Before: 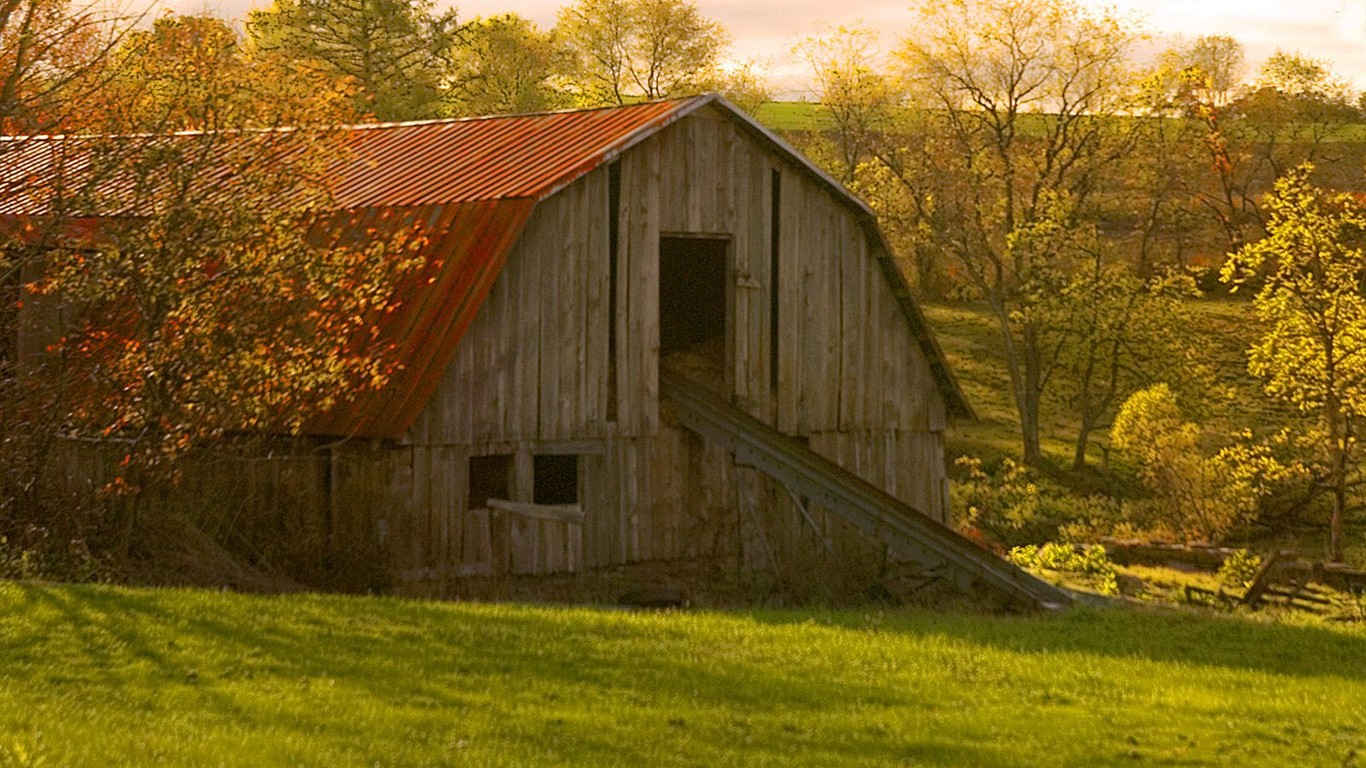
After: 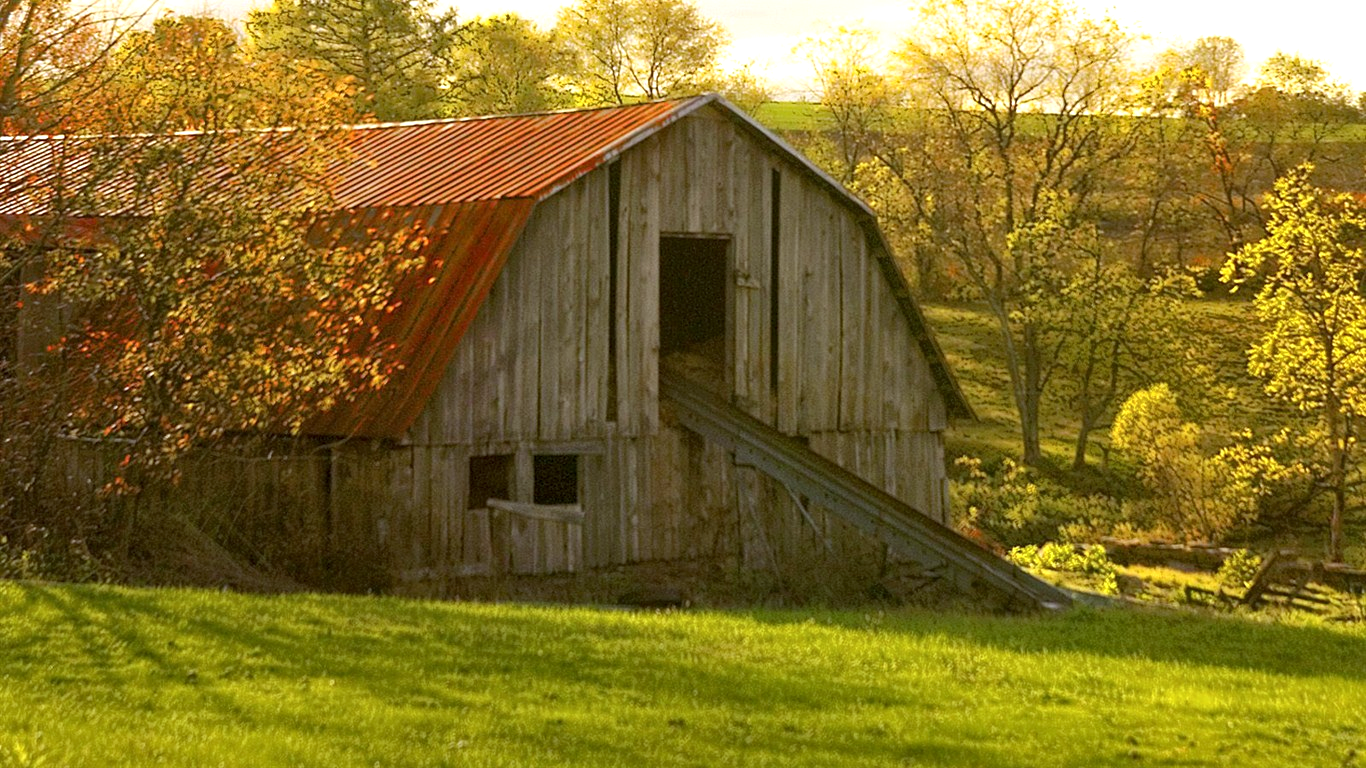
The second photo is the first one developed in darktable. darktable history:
exposure: exposure 0.574 EV, compensate highlight preservation false
local contrast: mode bilateral grid, contrast 20, coarseness 50, detail 120%, midtone range 0.2
white balance: red 0.925, blue 1.046
